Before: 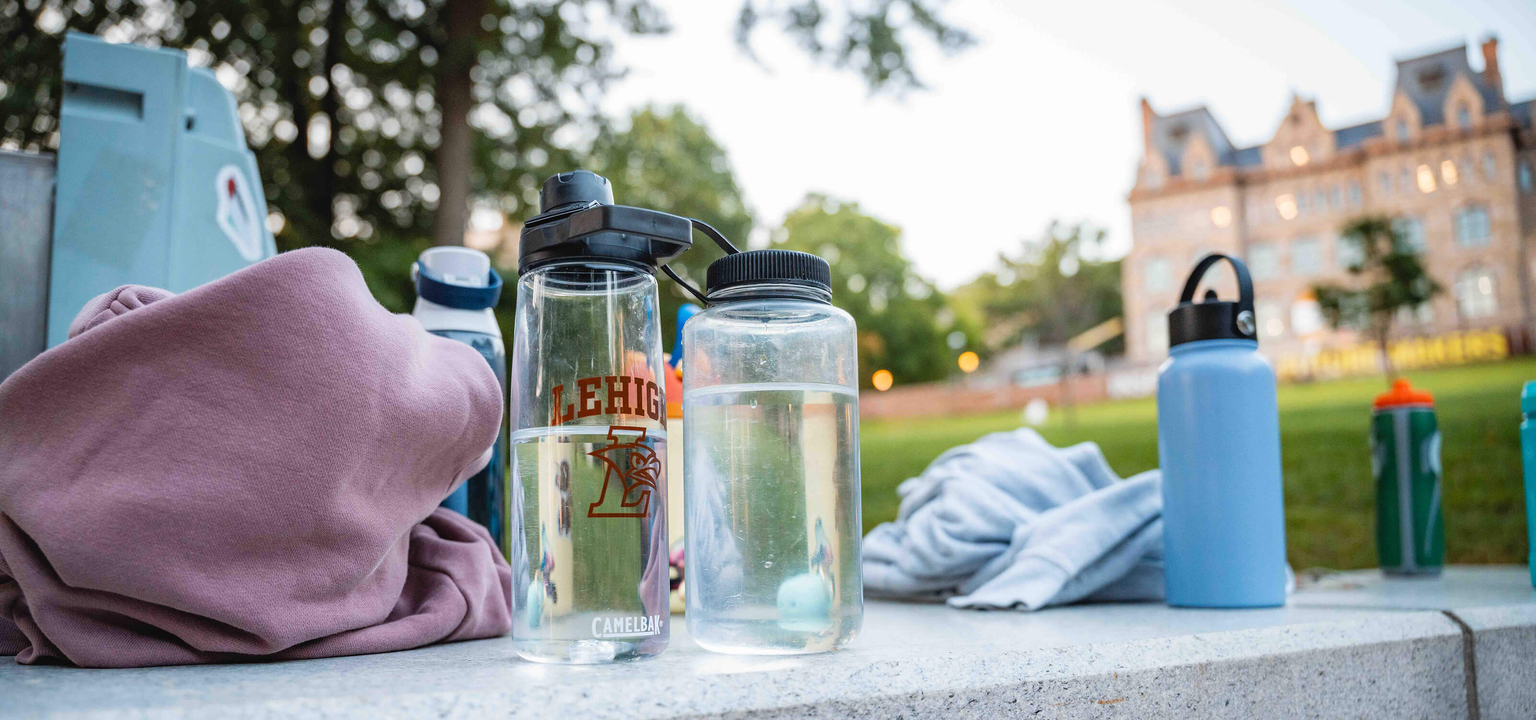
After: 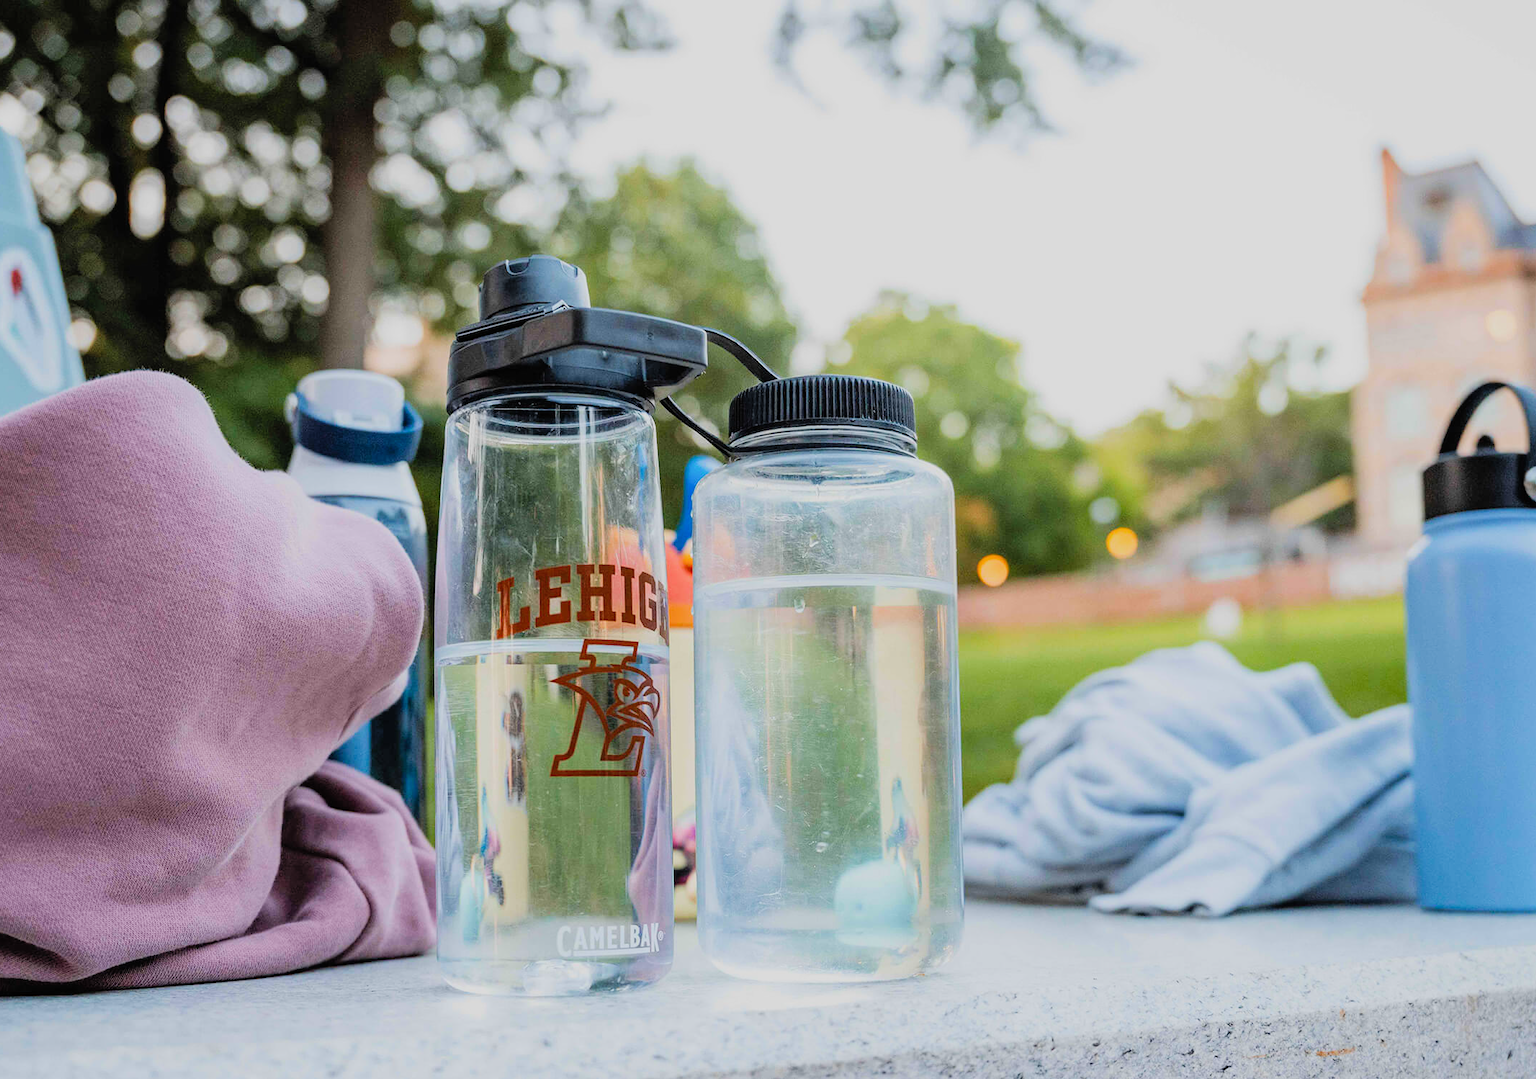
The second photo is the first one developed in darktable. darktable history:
filmic rgb: black relative exposure -7.65 EV, white relative exposure 4.56 EV, hardness 3.61
contrast brightness saturation: contrast 0.07, brightness 0.08, saturation 0.18
crop and rotate: left 14.385%, right 18.948%
